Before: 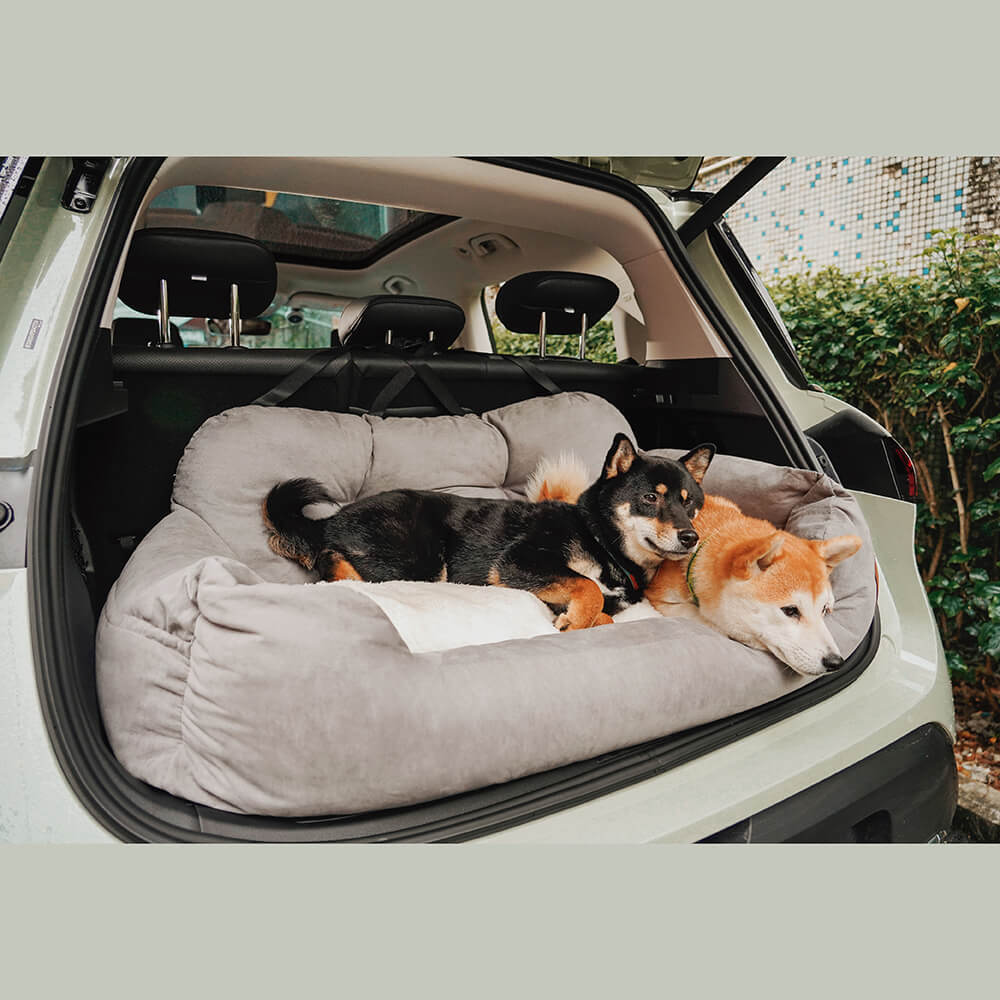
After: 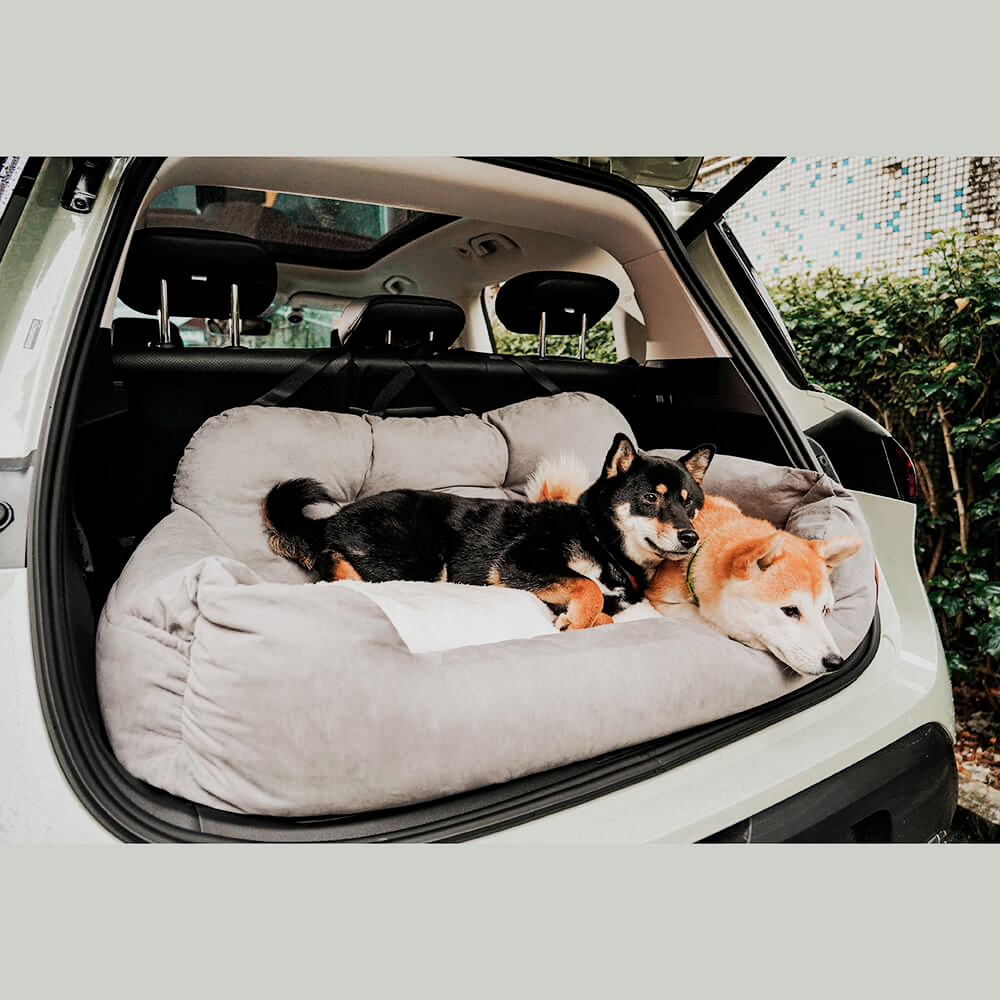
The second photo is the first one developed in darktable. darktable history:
tone equalizer: -8 EV -0.75 EV, -7 EV -0.7 EV, -6 EV -0.6 EV, -5 EV -0.4 EV, -3 EV 0.4 EV, -2 EV 0.6 EV, -1 EV 0.7 EV, +0 EV 0.75 EV, edges refinement/feathering 500, mask exposure compensation -1.57 EV, preserve details no
filmic rgb: middle gray luminance 18.42%, black relative exposure -11.25 EV, white relative exposure 3.75 EV, threshold 6 EV, target black luminance 0%, hardness 5.87, latitude 57.4%, contrast 0.963, shadows ↔ highlights balance 49.98%, add noise in highlights 0, preserve chrominance luminance Y, color science v3 (2019), use custom middle-gray values true, iterations of high-quality reconstruction 0, contrast in highlights soft, enable highlight reconstruction true
